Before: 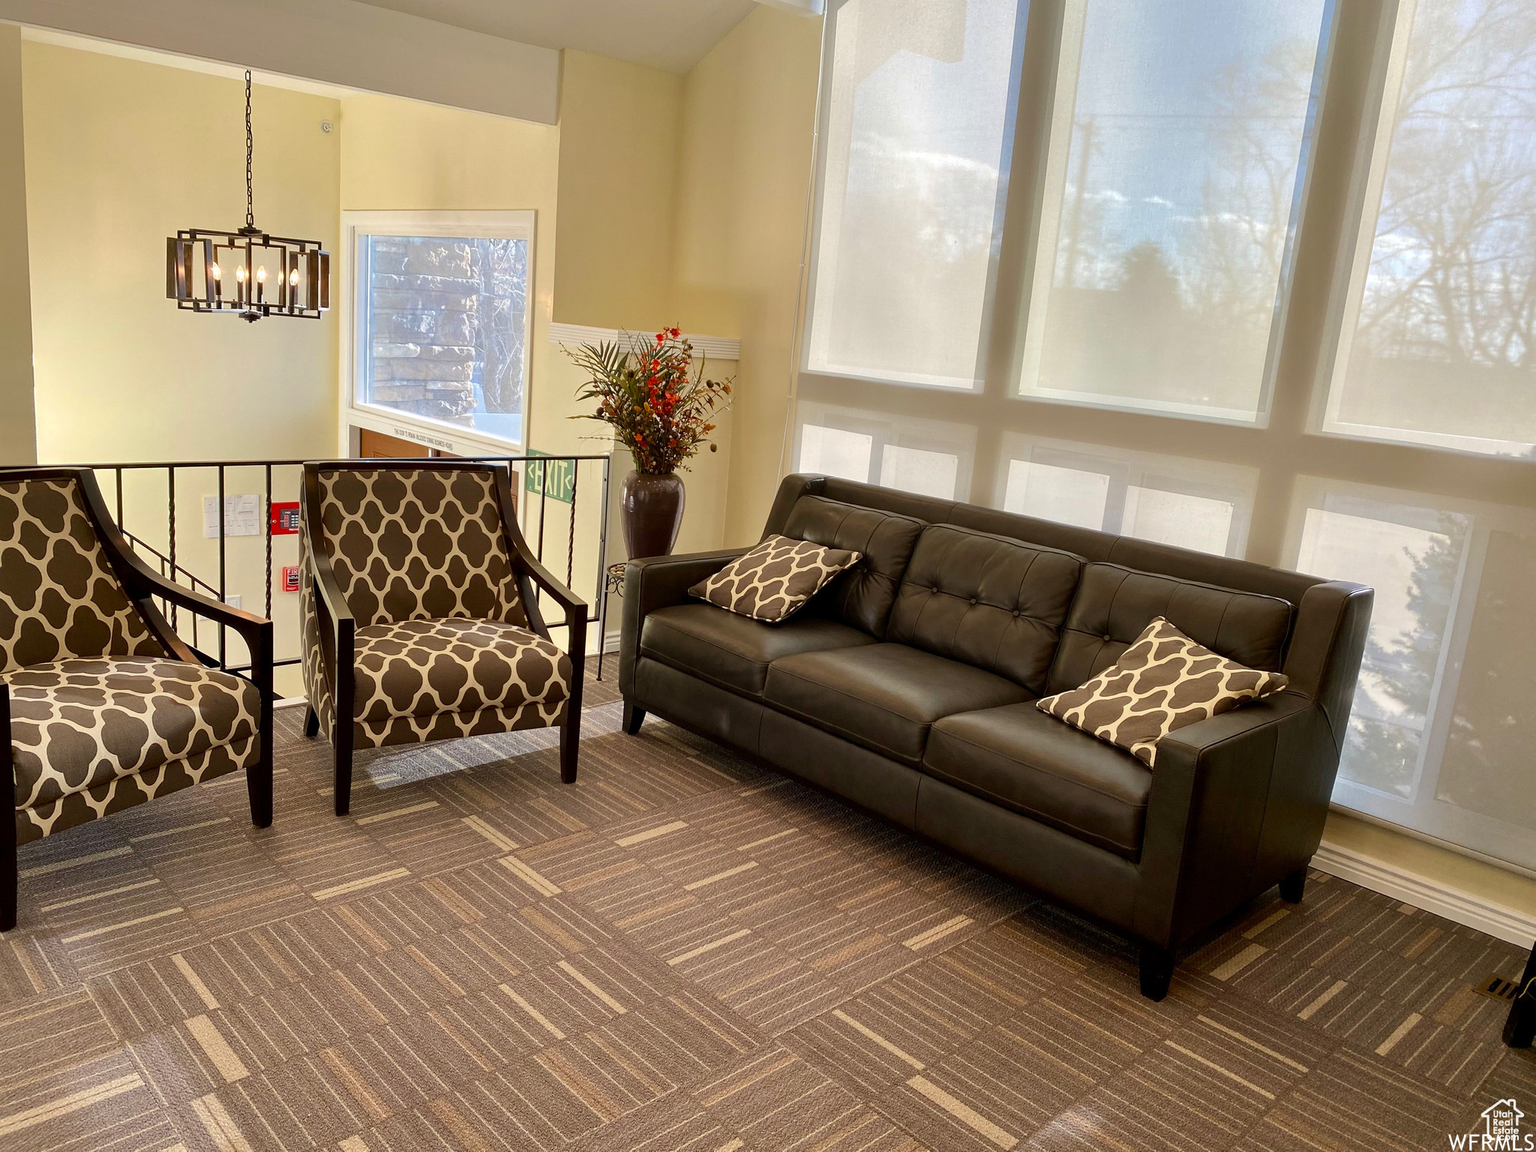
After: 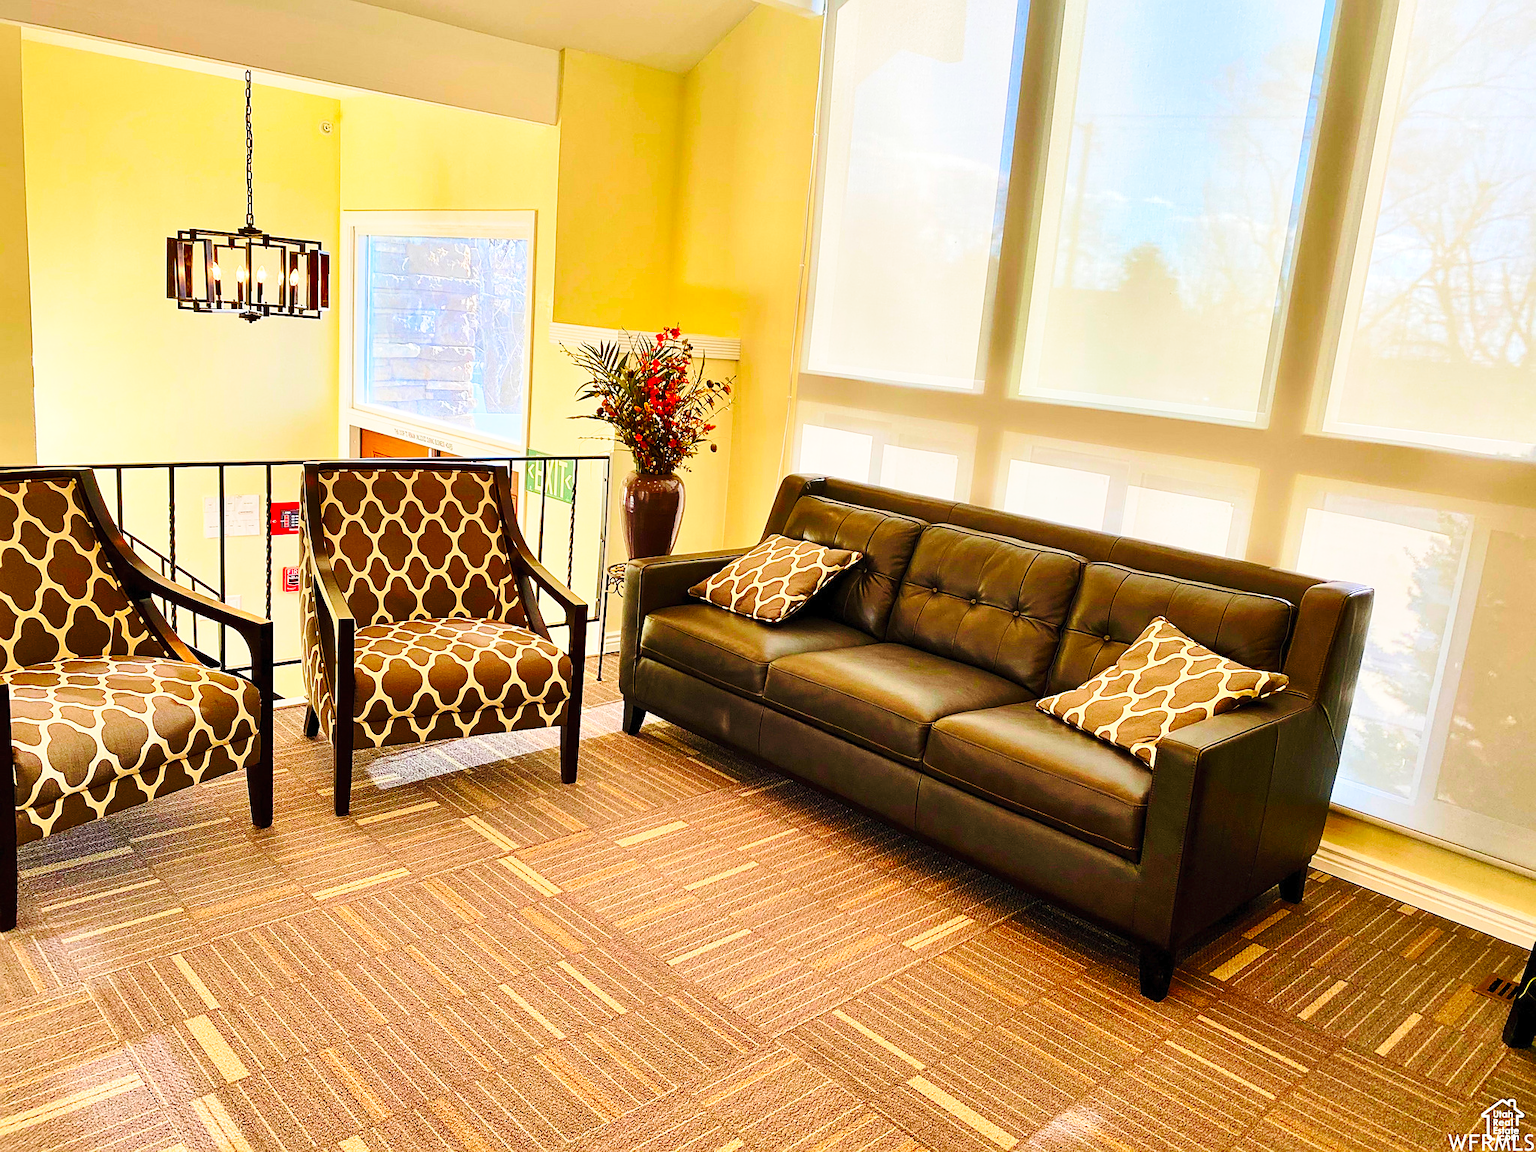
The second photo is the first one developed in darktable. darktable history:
base curve: curves: ch0 [(0, 0) (0.028, 0.03) (0.121, 0.232) (0.46, 0.748) (0.859, 0.968) (1, 1)], preserve colors none
sharpen: on, module defaults
exposure: compensate highlight preservation false
shadows and highlights "1": soften with gaussian
contrast brightness saturation: contrast 0.2, brightness 0.2, saturation 0.8
shadows and highlights #1: white point adjustment -2.4, highlights -40, soften with gaussian
